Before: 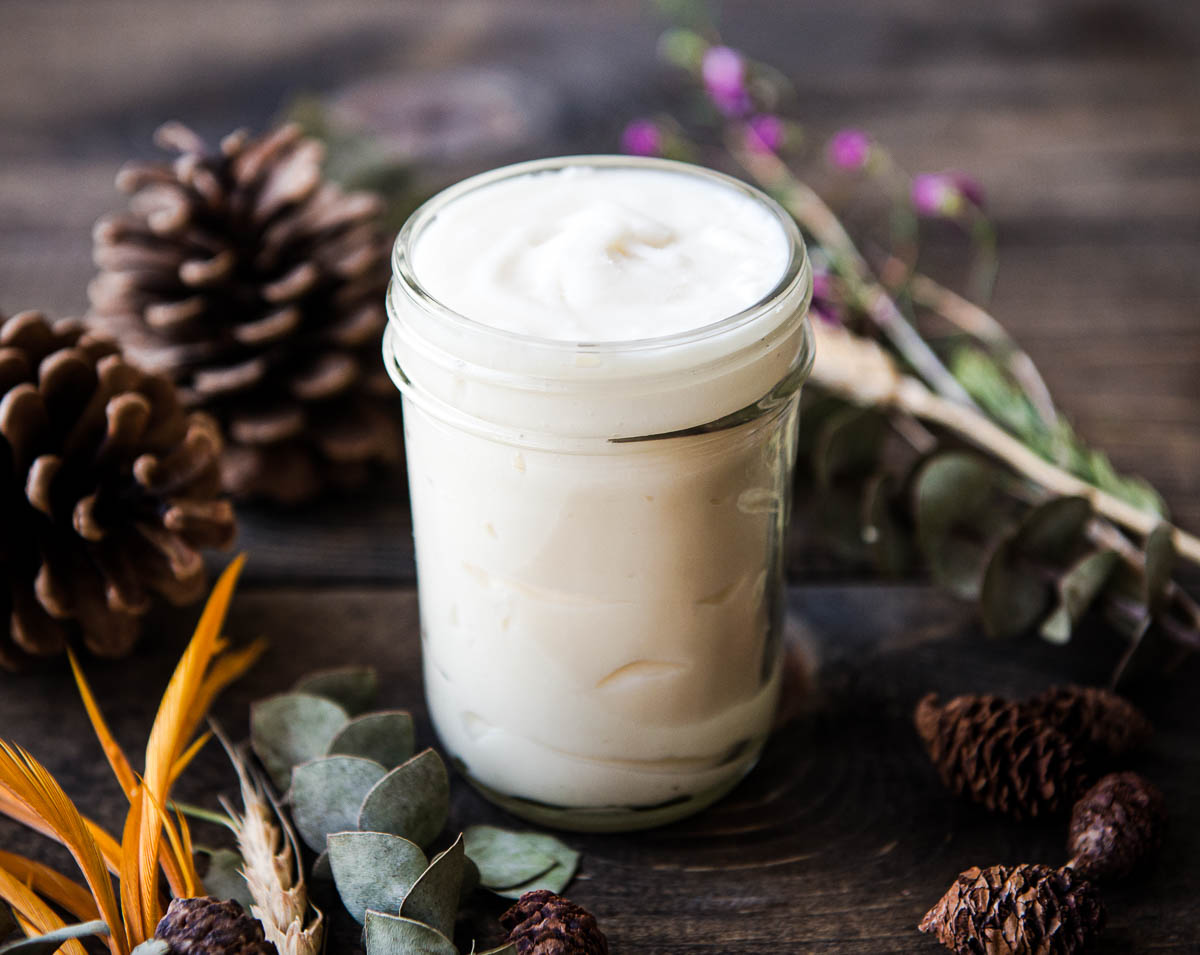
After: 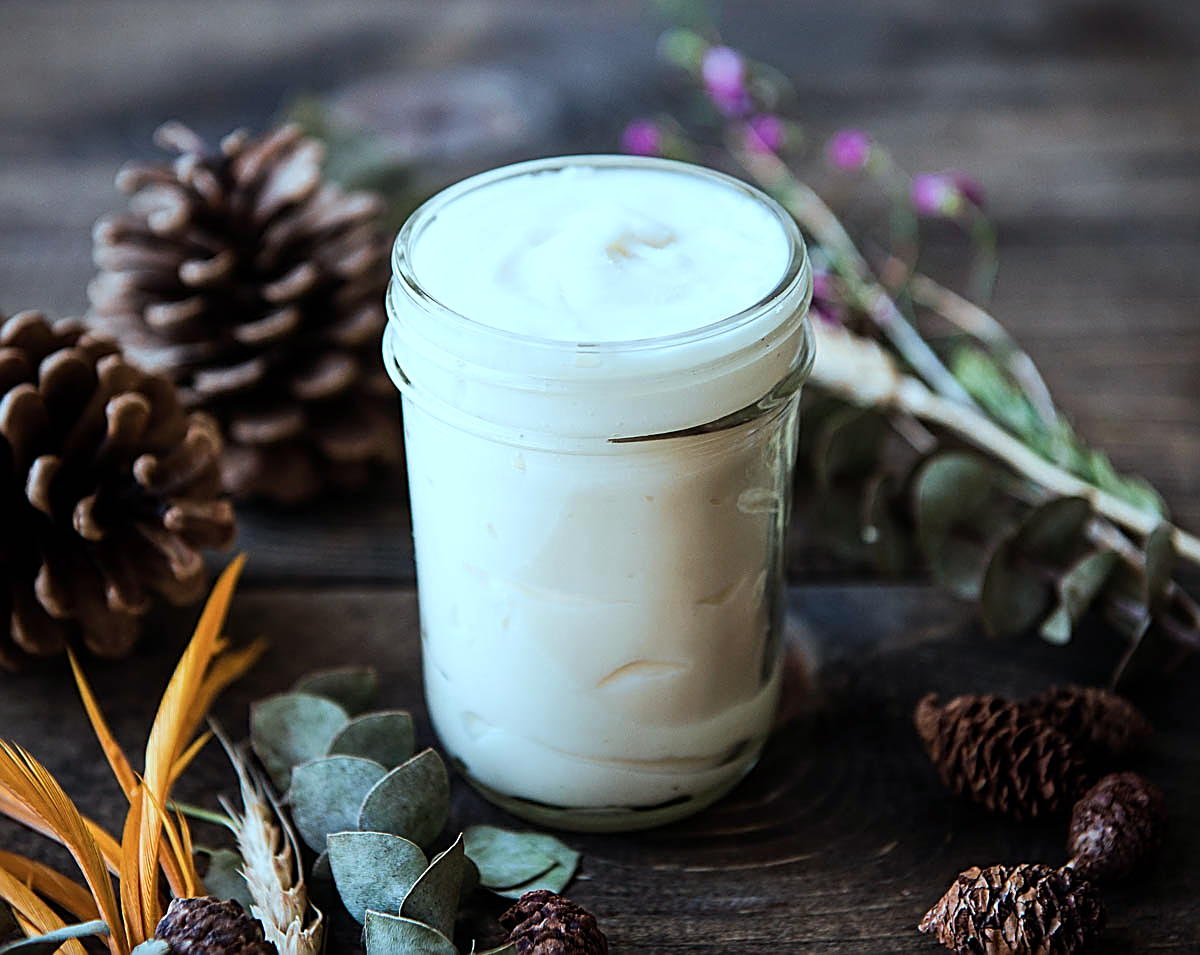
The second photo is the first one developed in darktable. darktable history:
color correction: highlights a* -11.95, highlights b* -15.12
sharpen: amount 0.888
